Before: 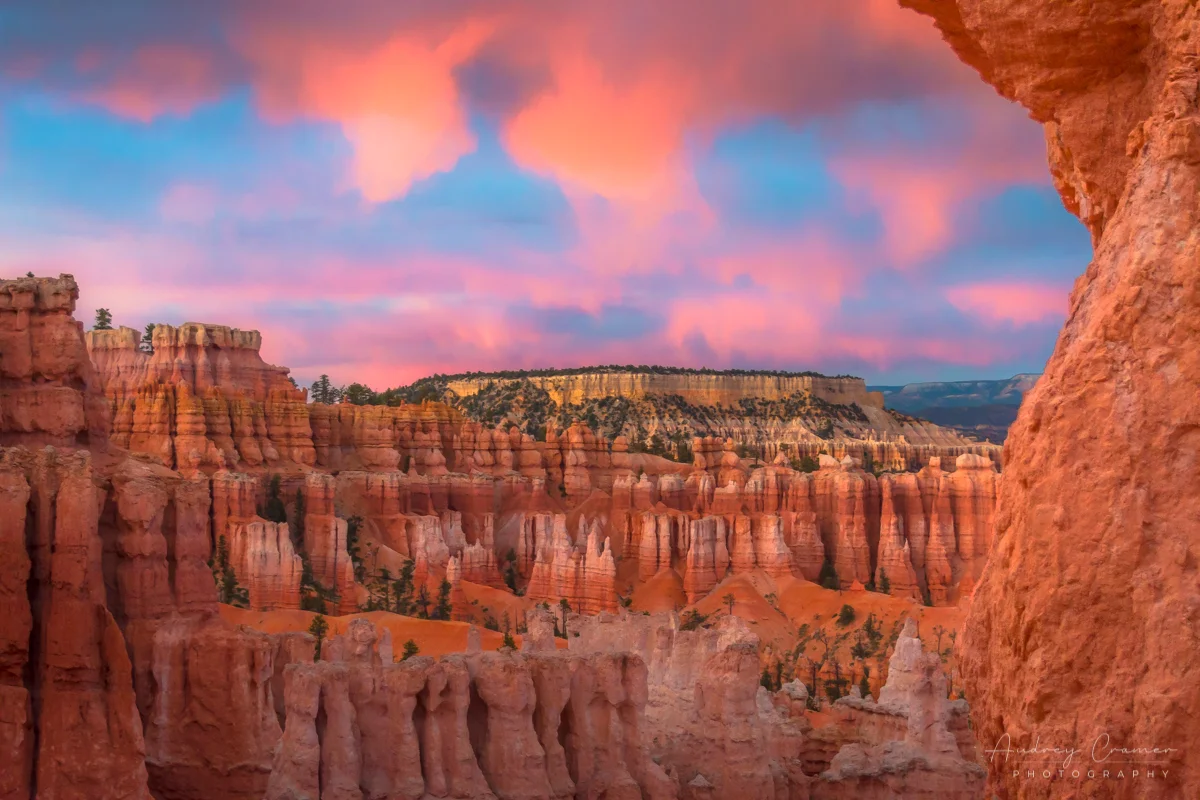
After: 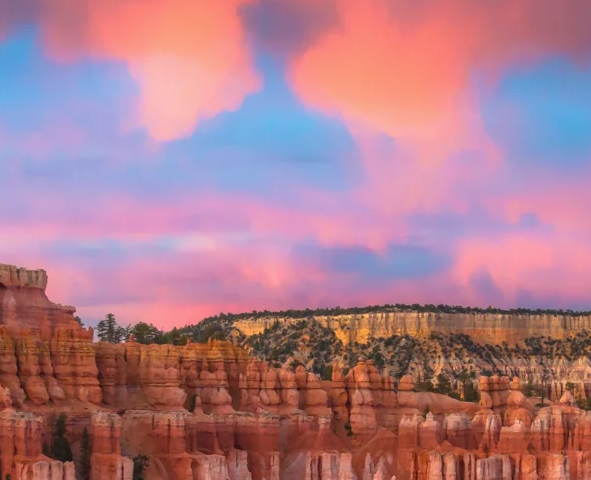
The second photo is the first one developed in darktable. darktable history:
white balance: red 0.983, blue 1.036
crop: left 17.835%, top 7.675%, right 32.881%, bottom 32.213%
